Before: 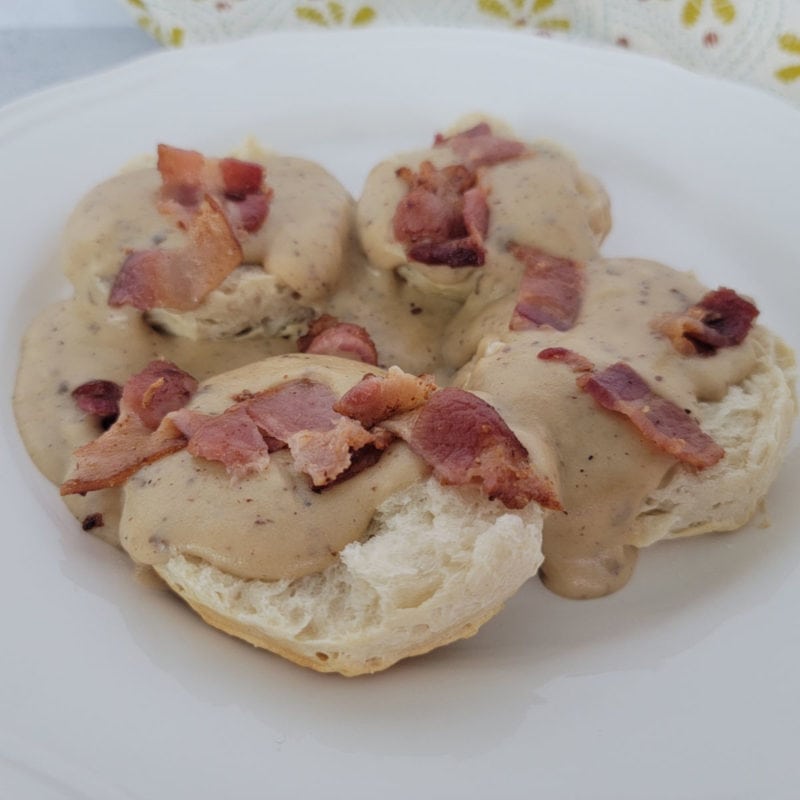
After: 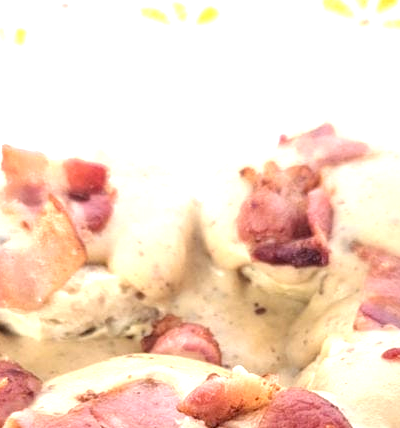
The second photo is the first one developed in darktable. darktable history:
crop: left 19.556%, right 30.401%, bottom 46.458%
exposure: black level correction 0.001, exposure 1.822 EV, compensate exposure bias true, compensate highlight preservation false
